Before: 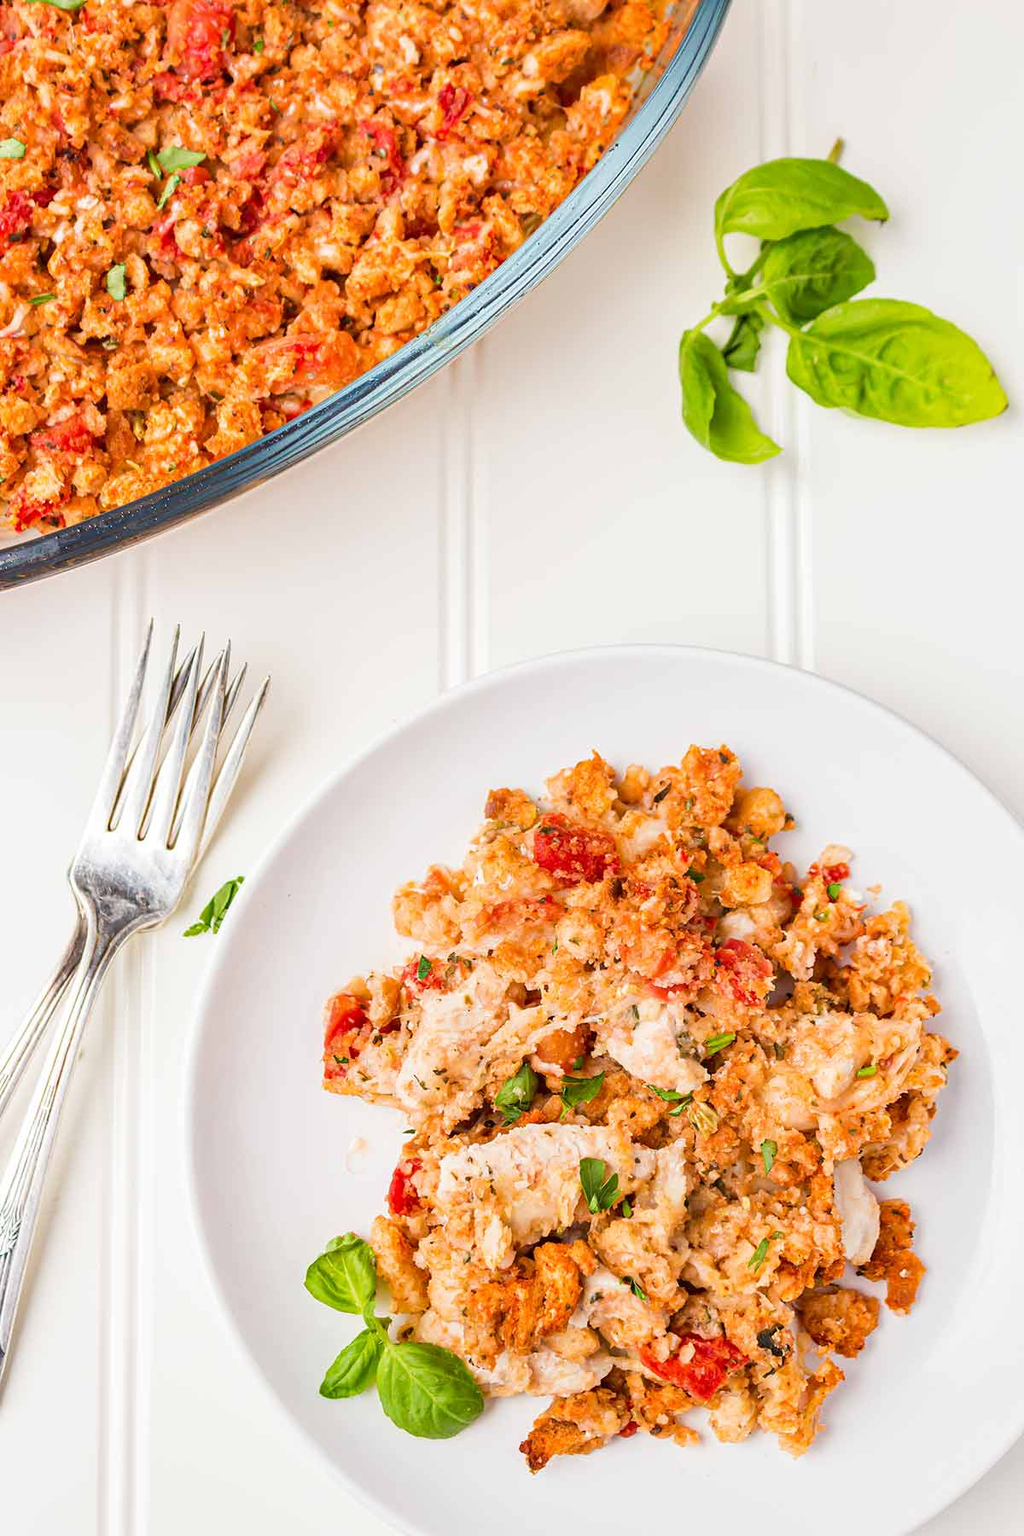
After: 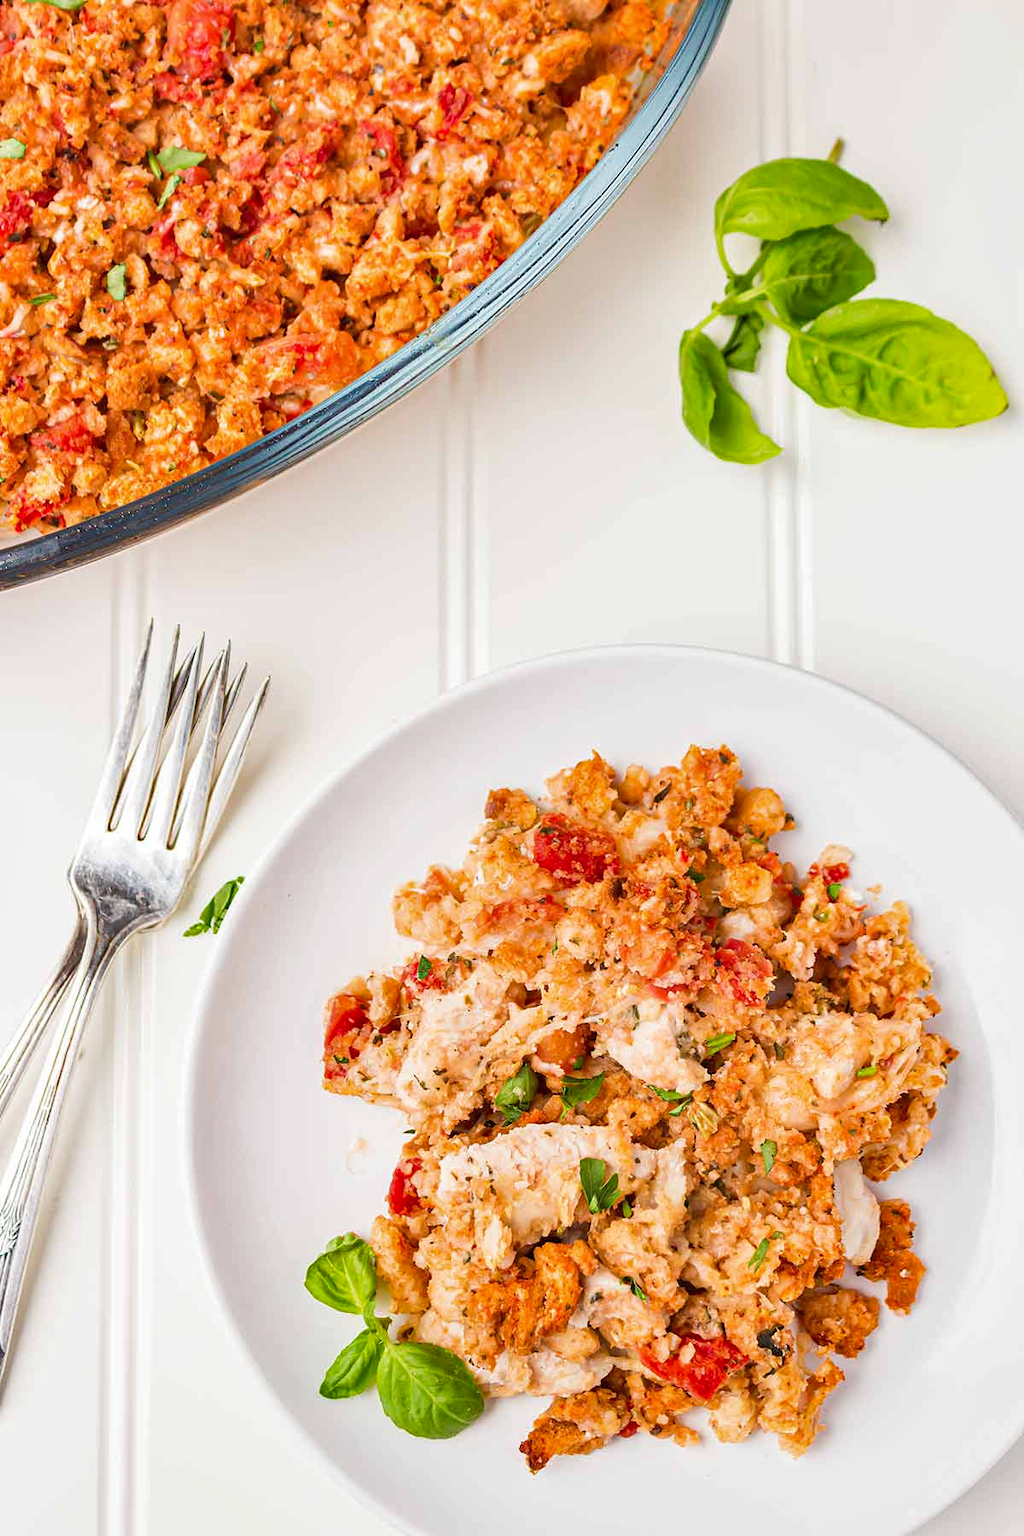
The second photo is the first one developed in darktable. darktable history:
shadows and highlights: shadows 36.76, highlights -28.03, soften with gaussian
